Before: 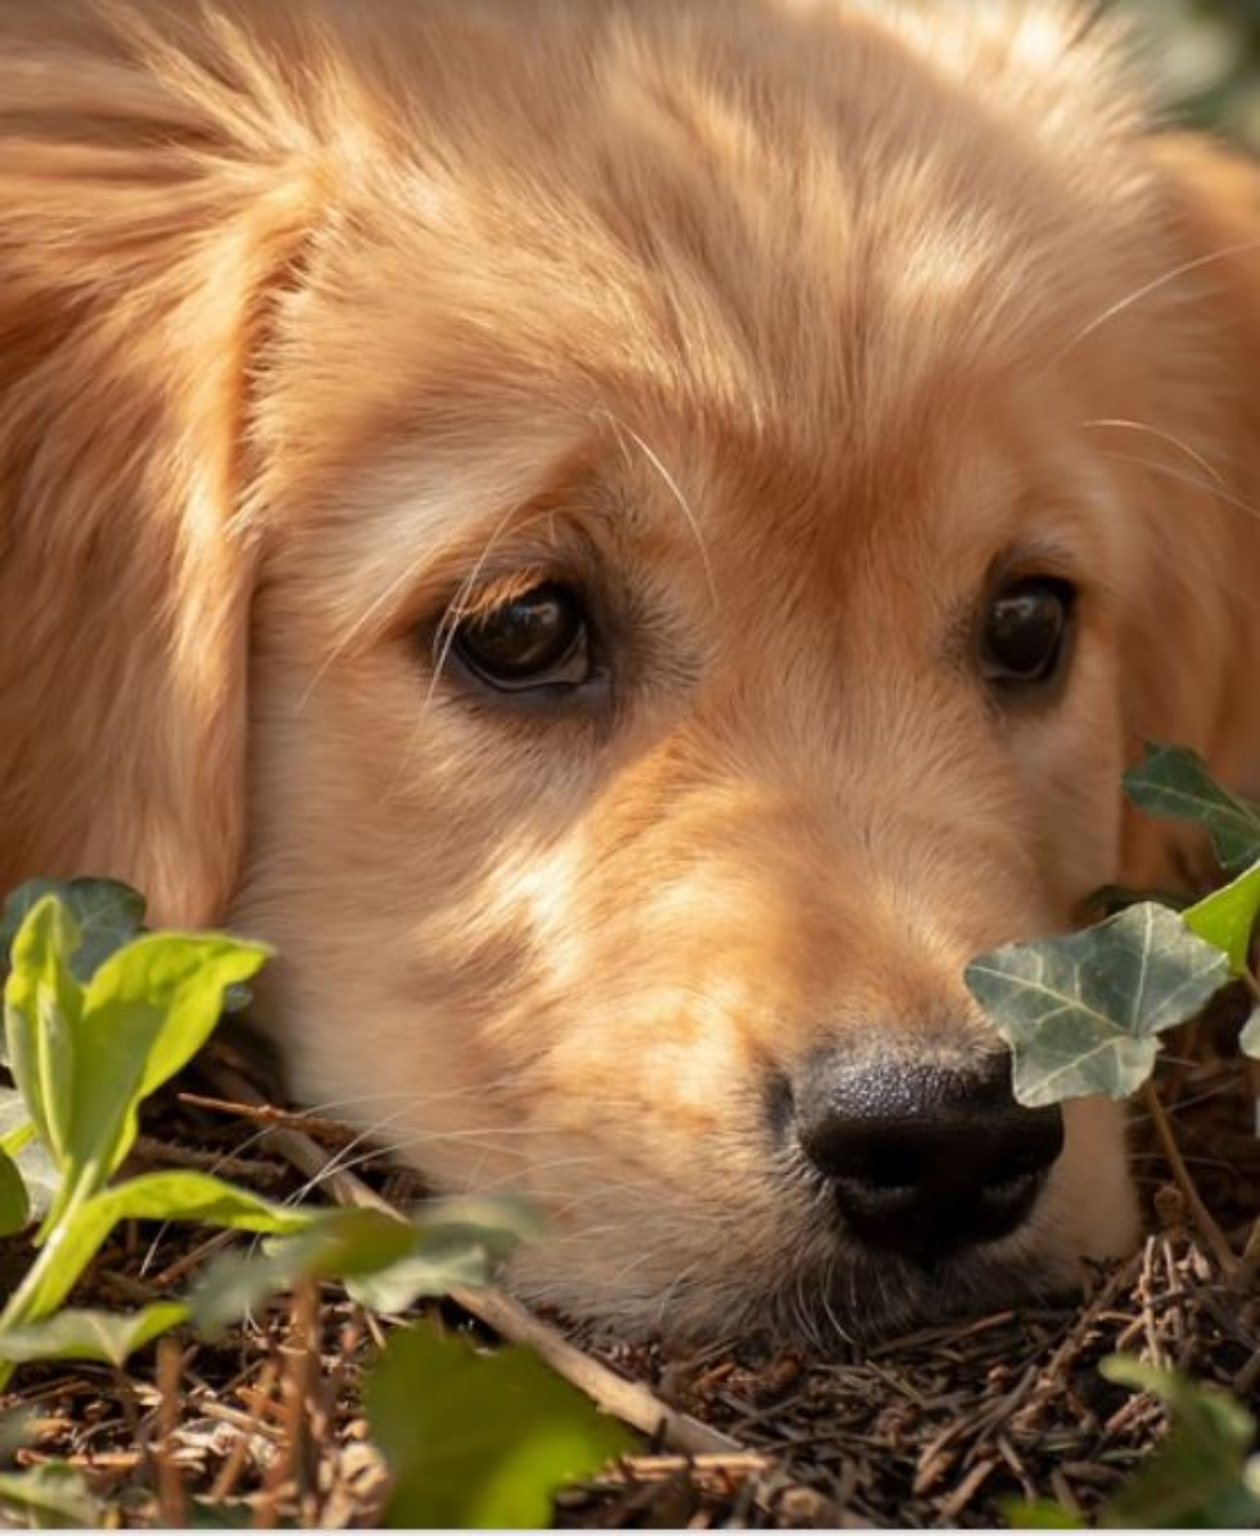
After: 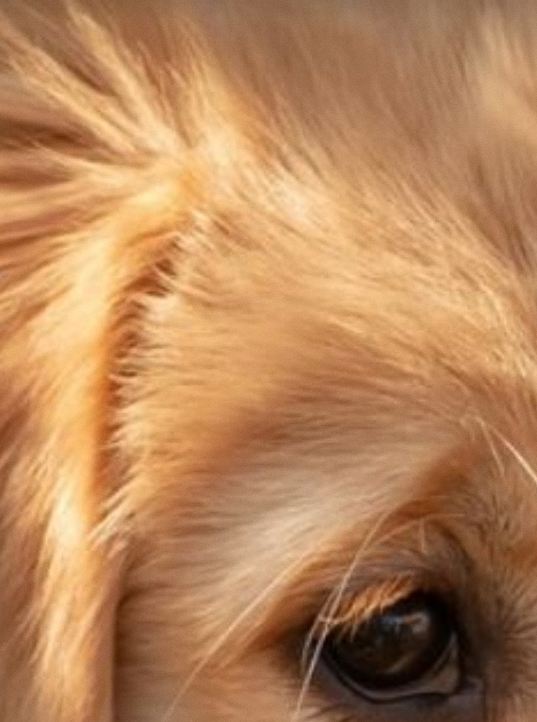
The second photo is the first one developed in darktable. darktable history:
crop and rotate: left 10.817%, top 0.062%, right 47.194%, bottom 53.626%
grain: coarseness 0.09 ISO, strength 10%
